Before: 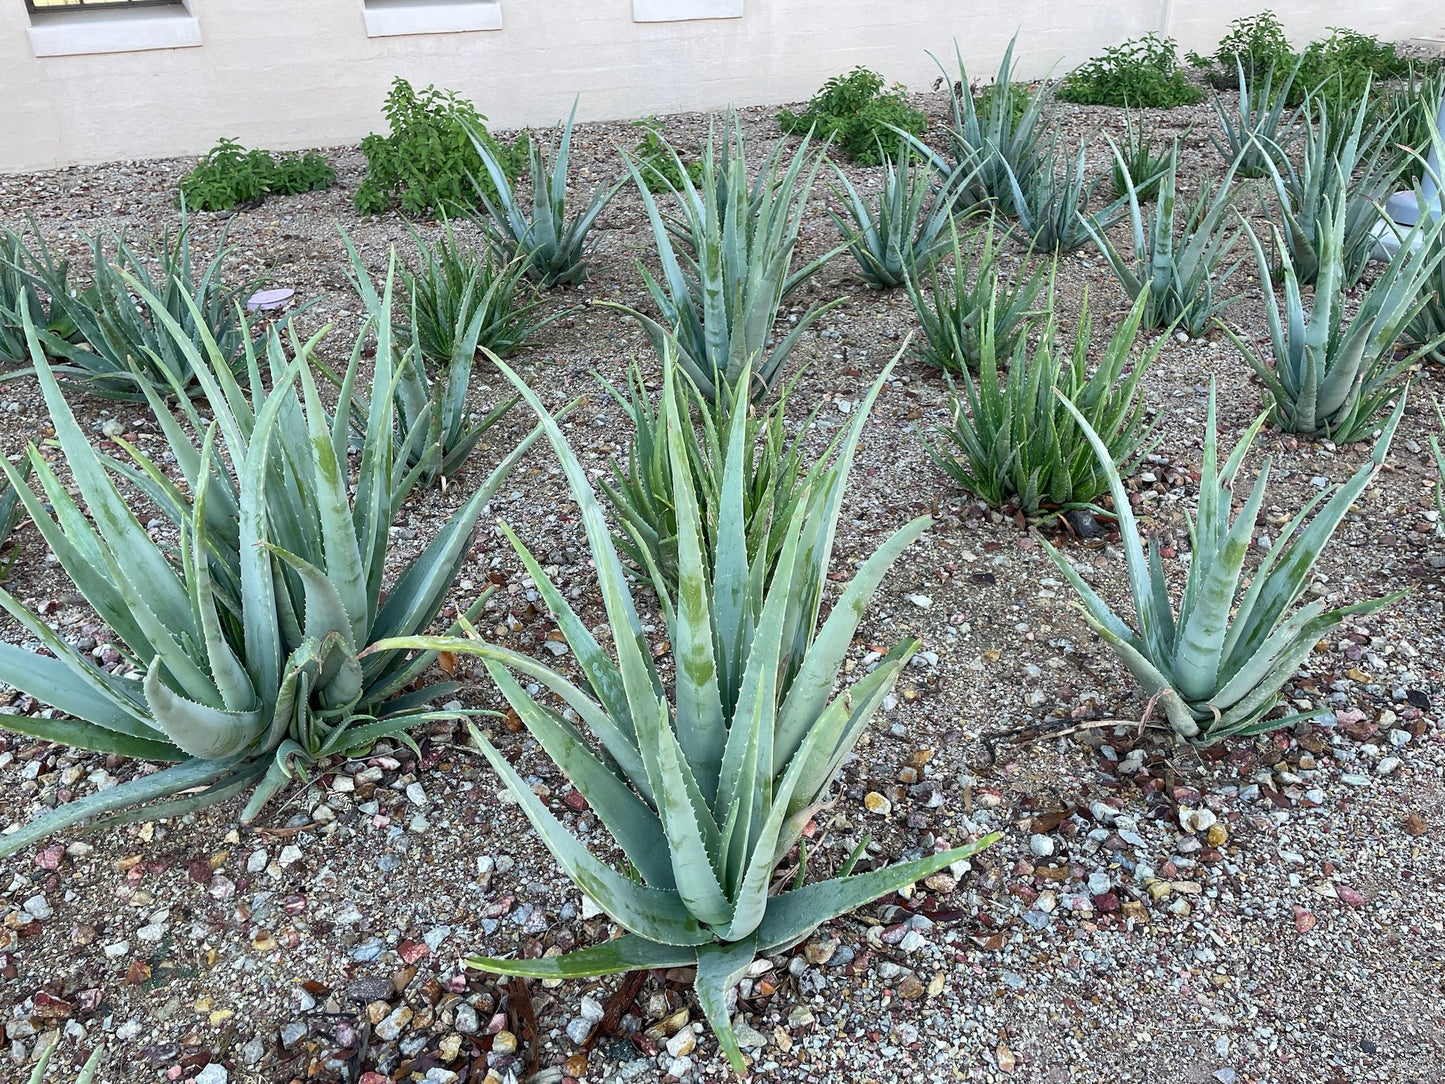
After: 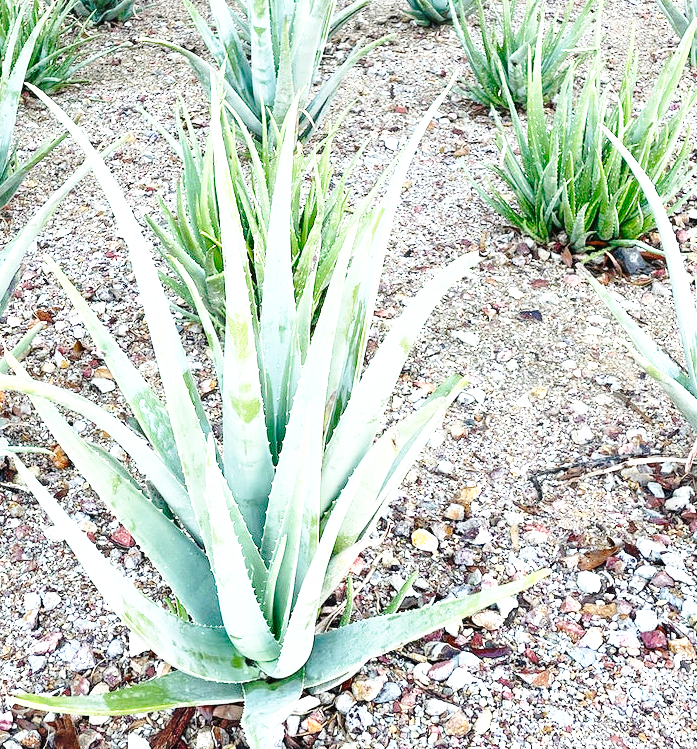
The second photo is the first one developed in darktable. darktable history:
crop: left 31.411%, top 24.35%, right 20.307%, bottom 6.511%
exposure: exposure 1.092 EV, compensate highlight preservation false
base curve: curves: ch0 [(0, 0) (0.032, 0.037) (0.105, 0.228) (0.435, 0.76) (0.856, 0.983) (1, 1)], preserve colors none
